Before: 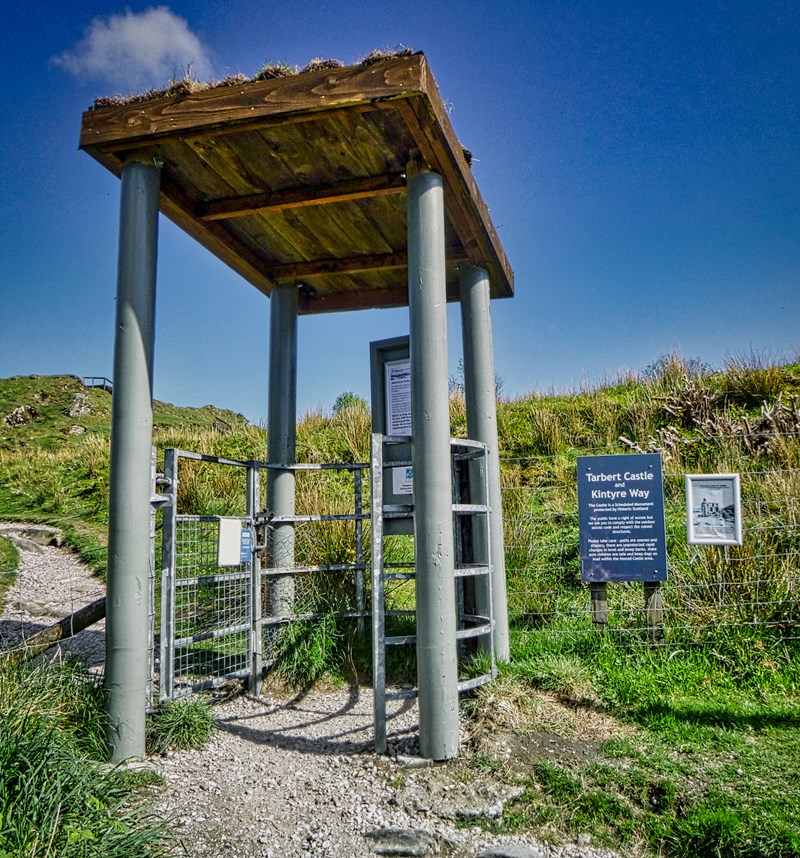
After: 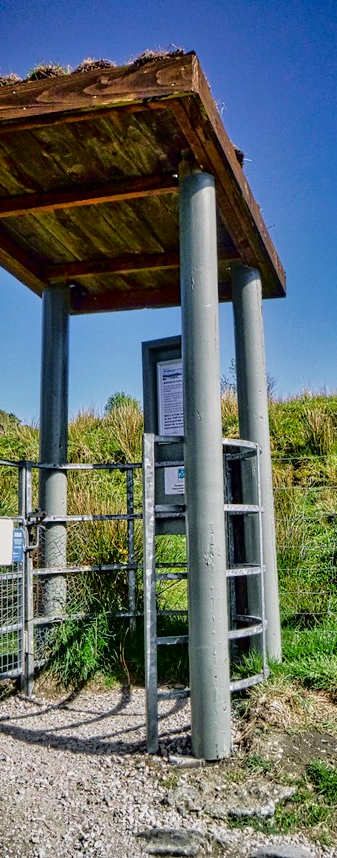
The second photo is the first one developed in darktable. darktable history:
crop: left 28.583%, right 29.231%
tone curve: curves: ch0 [(0, 0) (0.126, 0.061) (0.362, 0.382) (0.498, 0.498) (0.706, 0.712) (1, 1)]; ch1 [(0, 0) (0.5, 0.505) (0.55, 0.578) (1, 1)]; ch2 [(0, 0) (0.44, 0.424) (0.489, 0.483) (0.537, 0.538) (1, 1)], color space Lab, independent channels, preserve colors none
